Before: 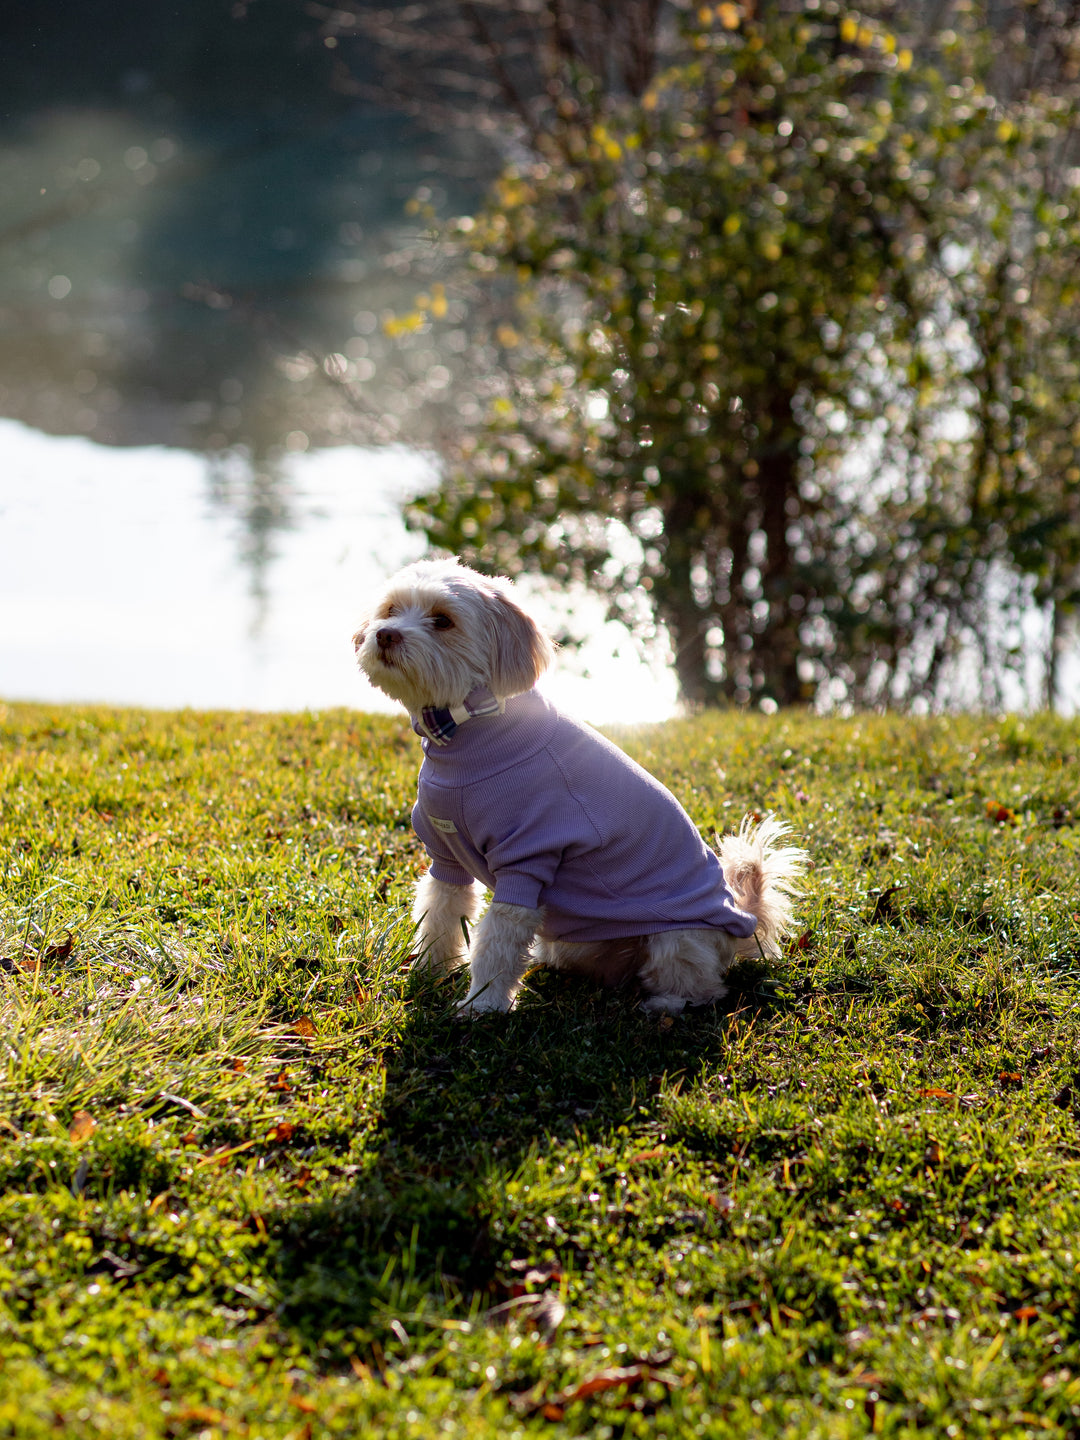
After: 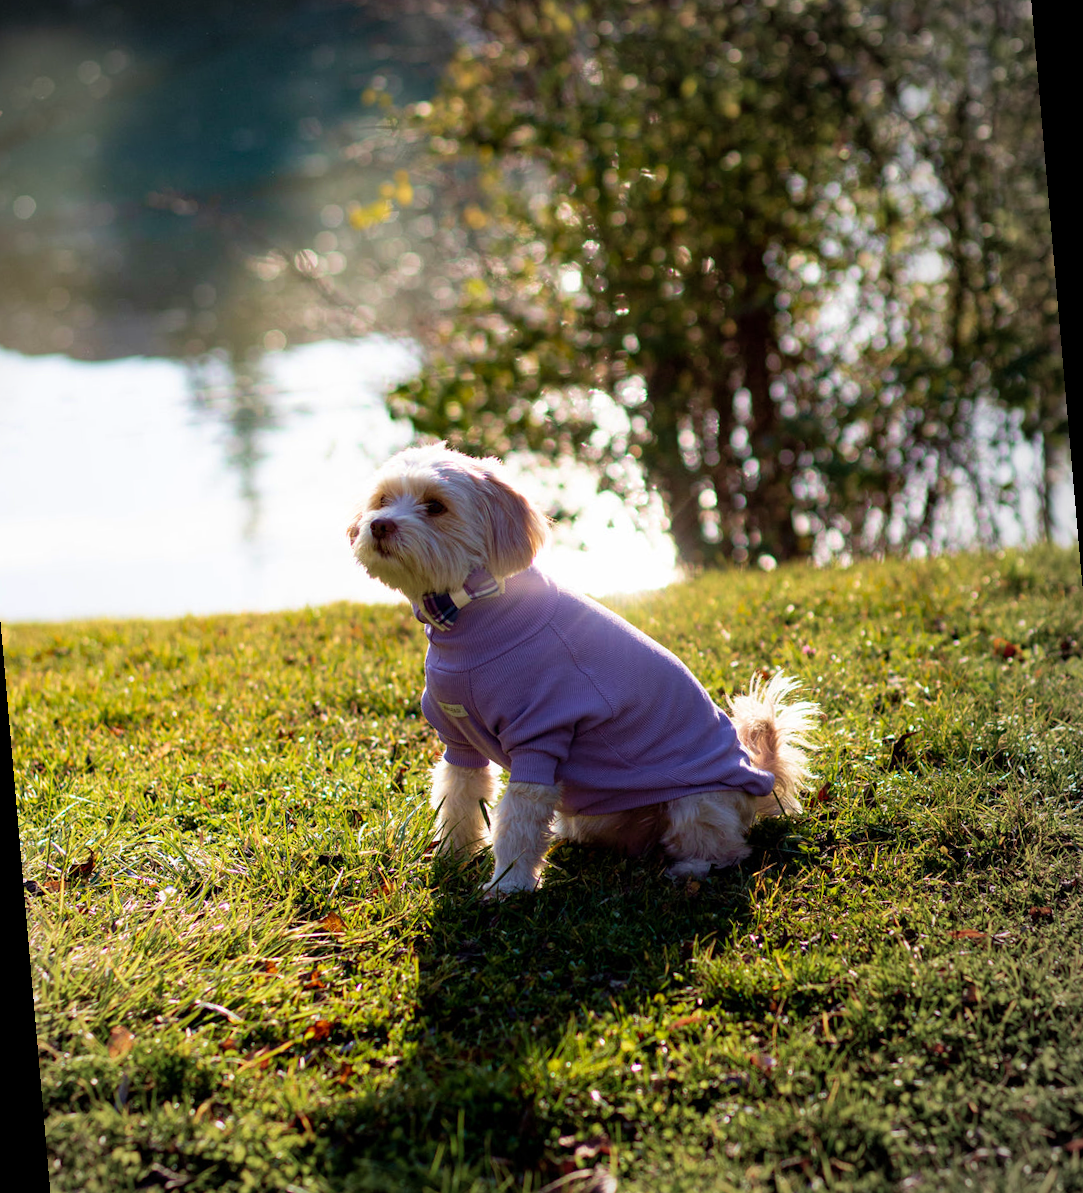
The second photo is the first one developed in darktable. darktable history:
rotate and perspective: rotation -5°, crop left 0.05, crop right 0.952, crop top 0.11, crop bottom 0.89
velvia: strength 56%
vignetting: center (-0.15, 0.013)
